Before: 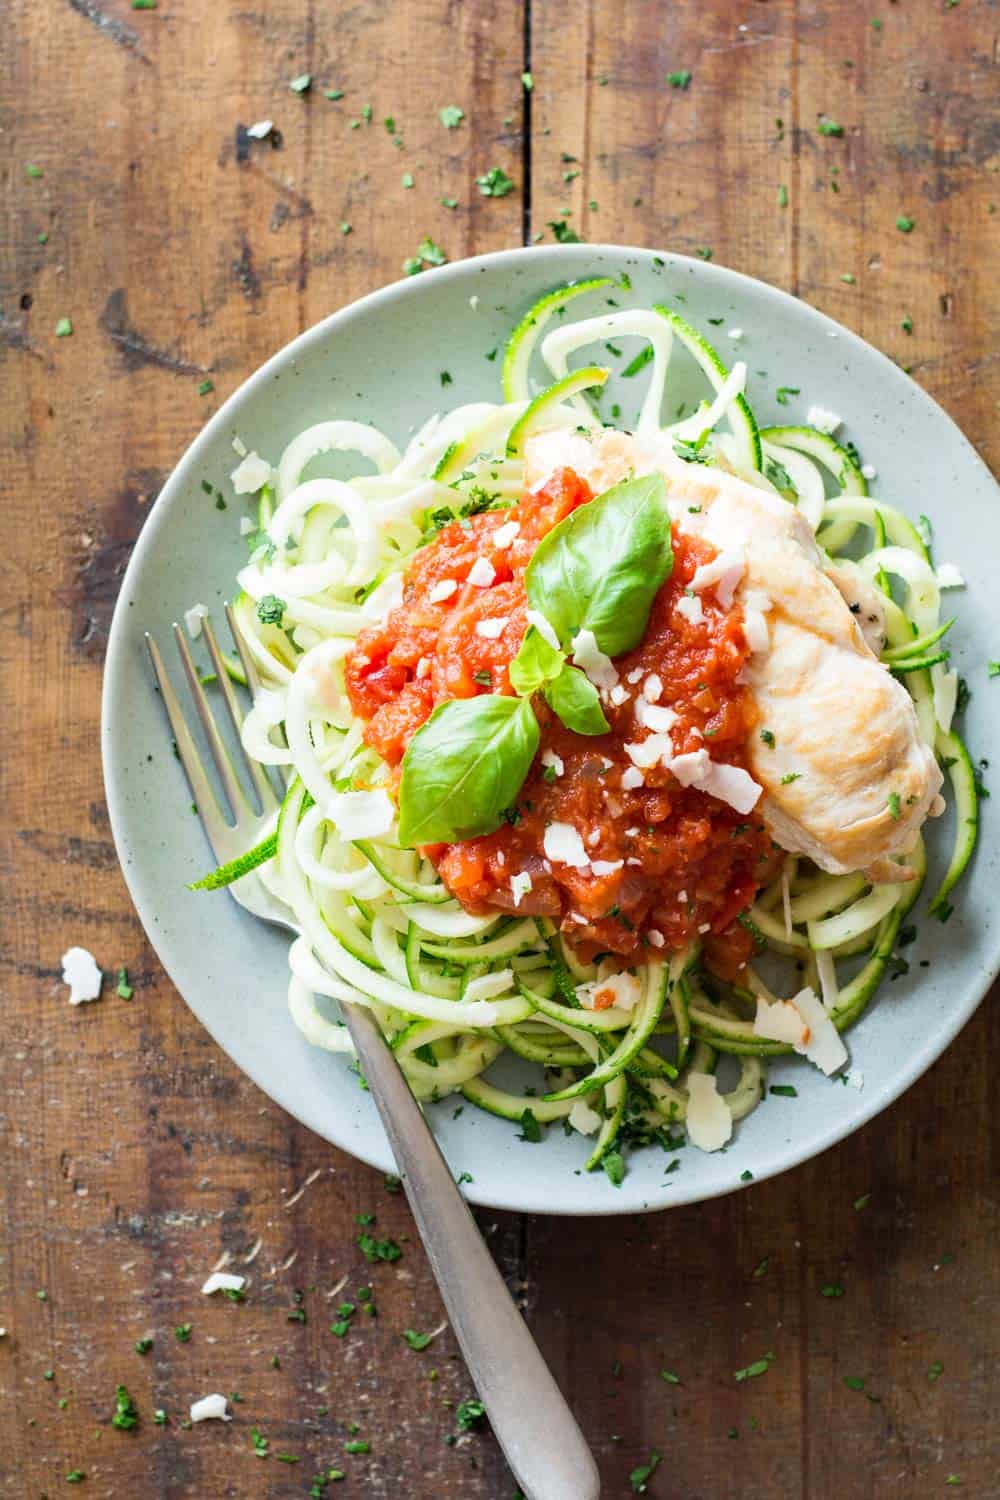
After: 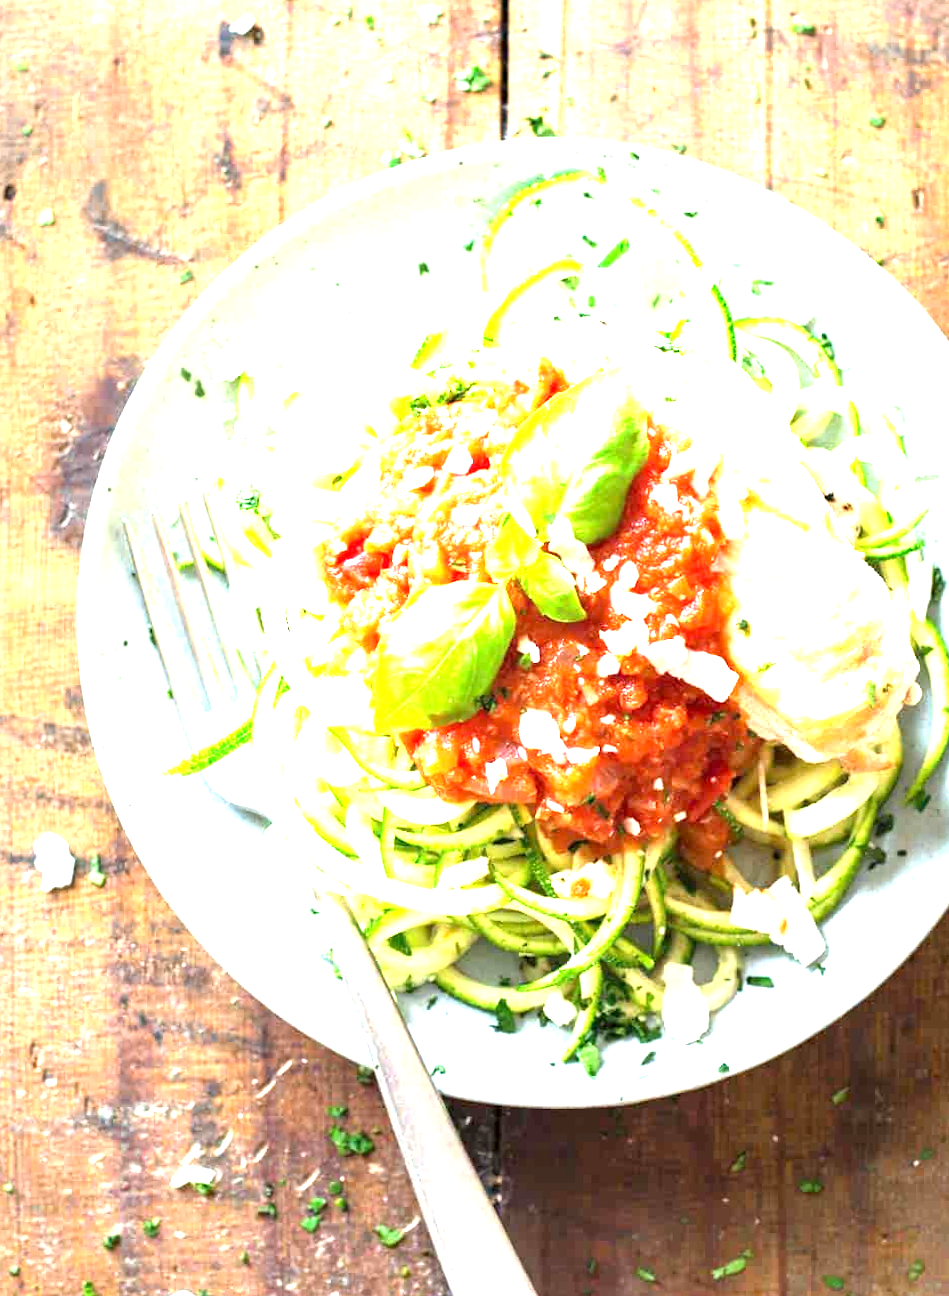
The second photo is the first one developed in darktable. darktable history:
exposure: exposure 2.04 EV, compensate highlight preservation false
crop: left 1.507%, top 6.147%, right 1.379%, bottom 6.637%
rotate and perspective: rotation 0.226°, lens shift (vertical) -0.042, crop left 0.023, crop right 0.982, crop top 0.006, crop bottom 0.994
